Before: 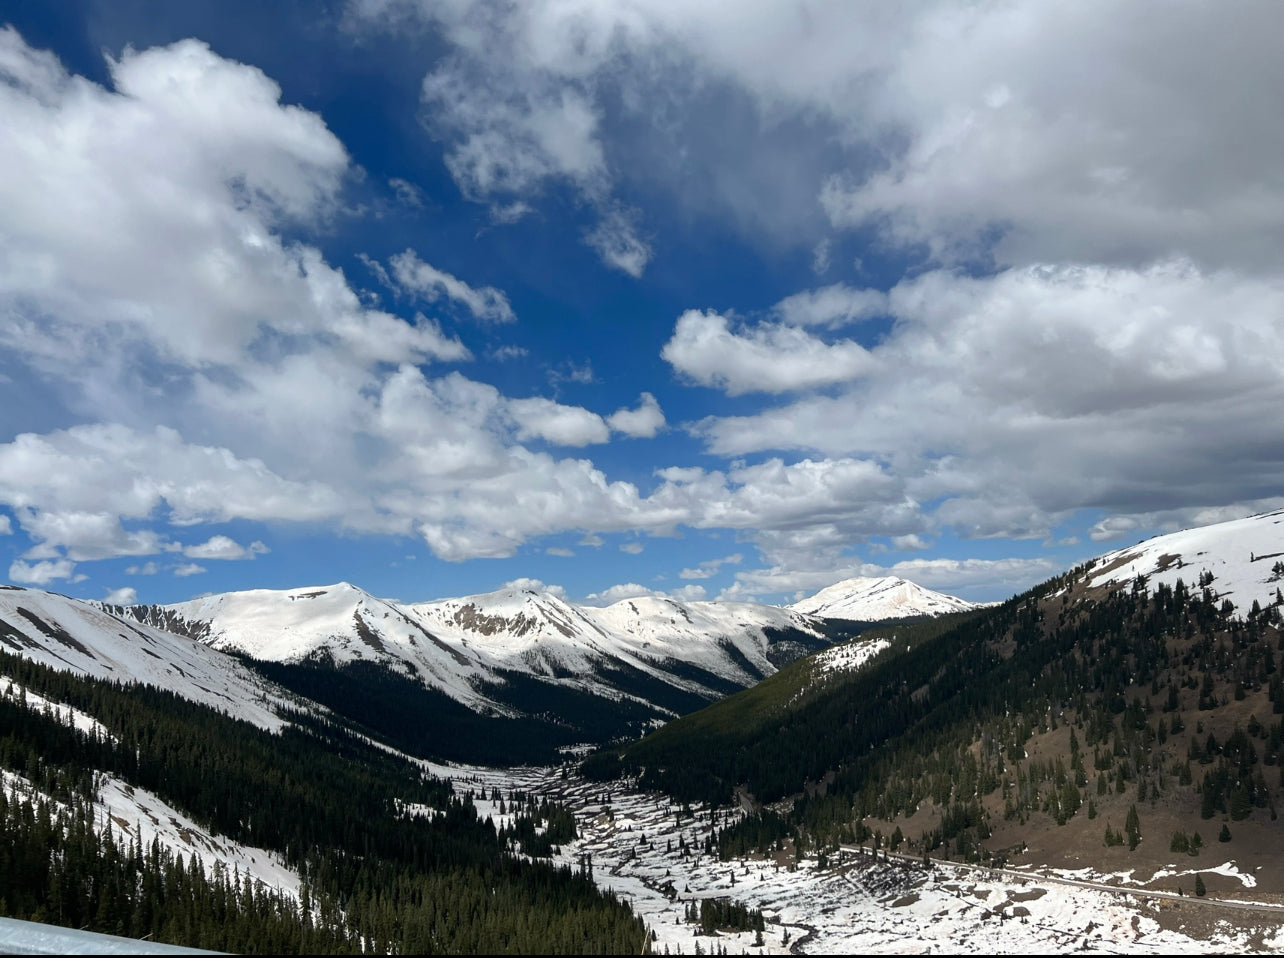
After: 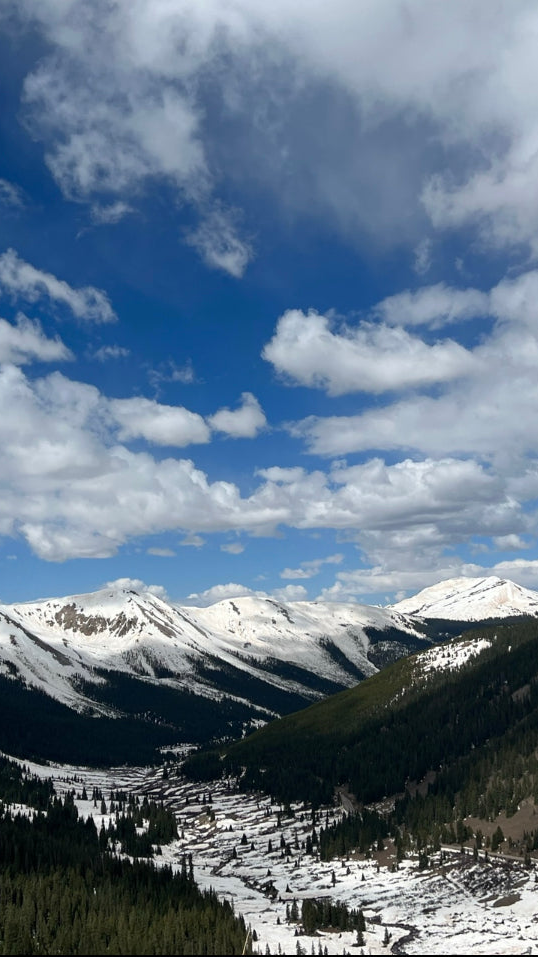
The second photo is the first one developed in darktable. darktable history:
crop: left 31.114%, right 26.909%
